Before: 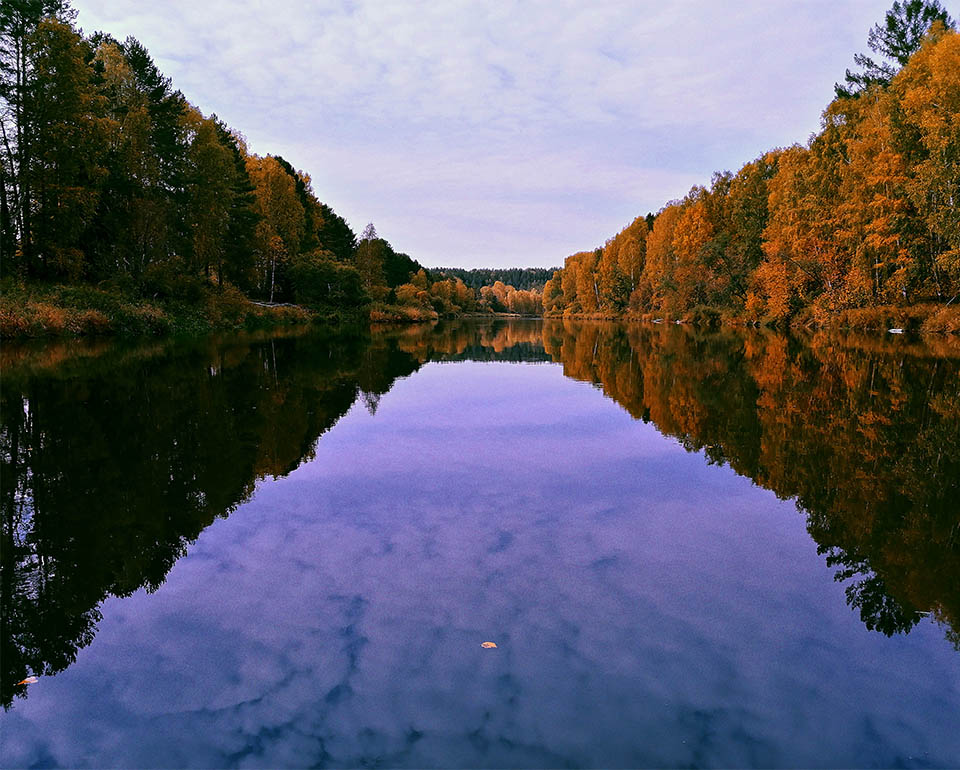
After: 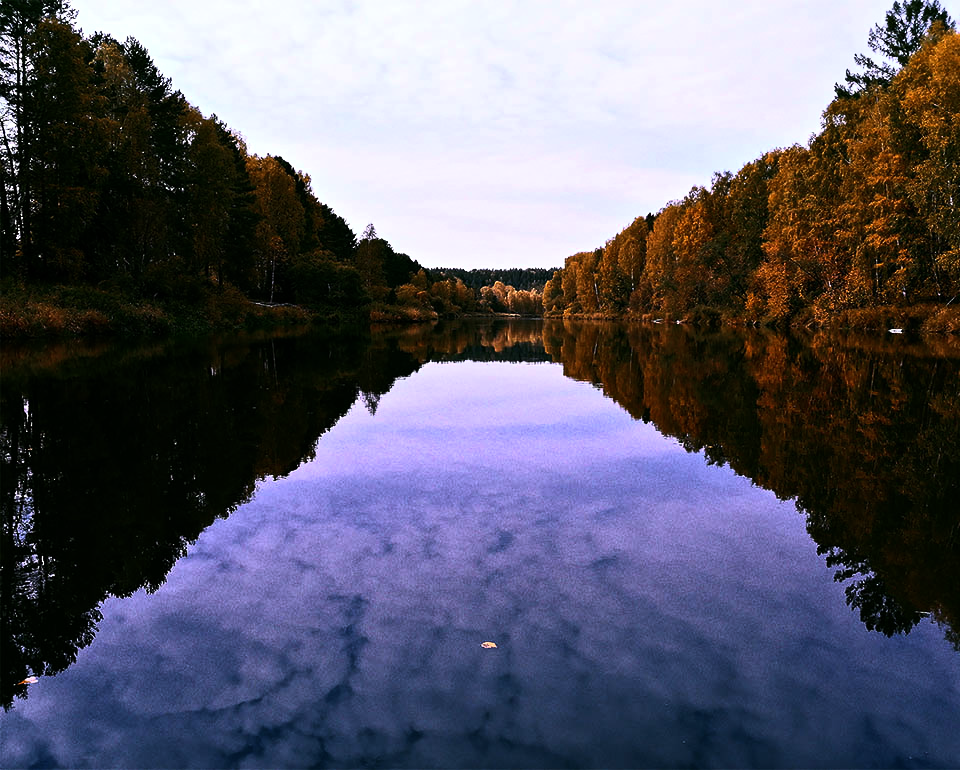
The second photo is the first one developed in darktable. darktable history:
color zones: mix -62.47%
tone equalizer: -8 EV -0.417 EV, -7 EV -0.389 EV, -6 EV -0.333 EV, -5 EV -0.222 EV, -3 EV 0.222 EV, -2 EV 0.333 EV, -1 EV 0.389 EV, +0 EV 0.417 EV, edges refinement/feathering 500, mask exposure compensation -1.25 EV, preserve details no
tone curve: curves: ch0 [(0, 0) (0.56, 0.467) (0.846, 0.934) (1, 1)]
